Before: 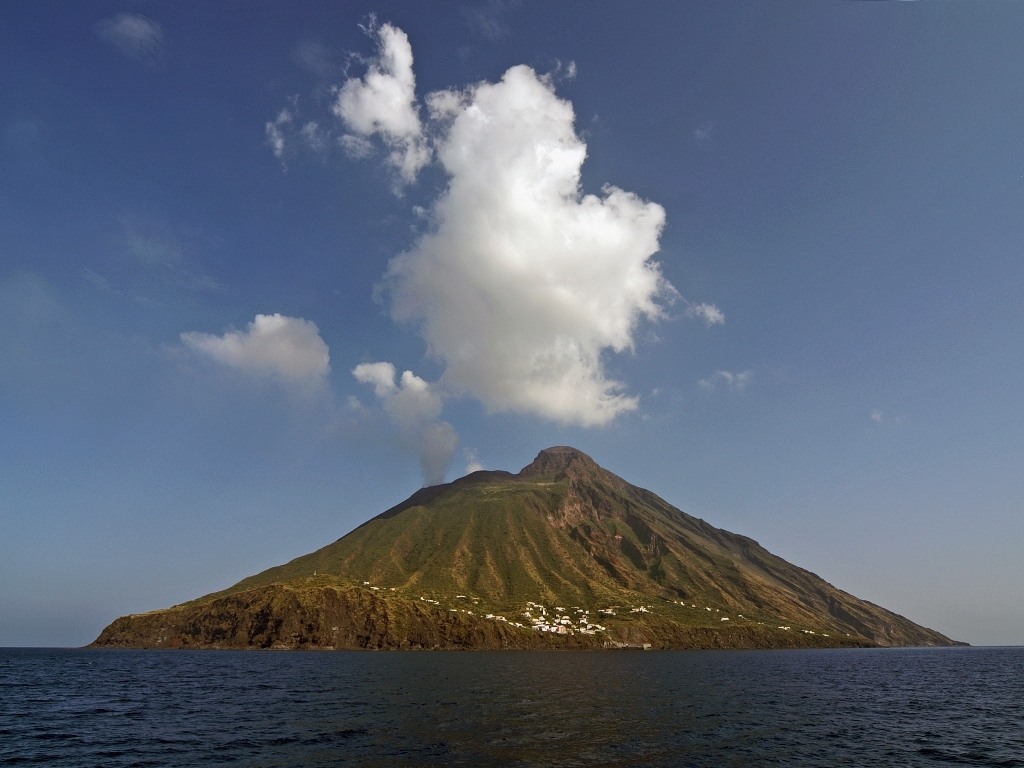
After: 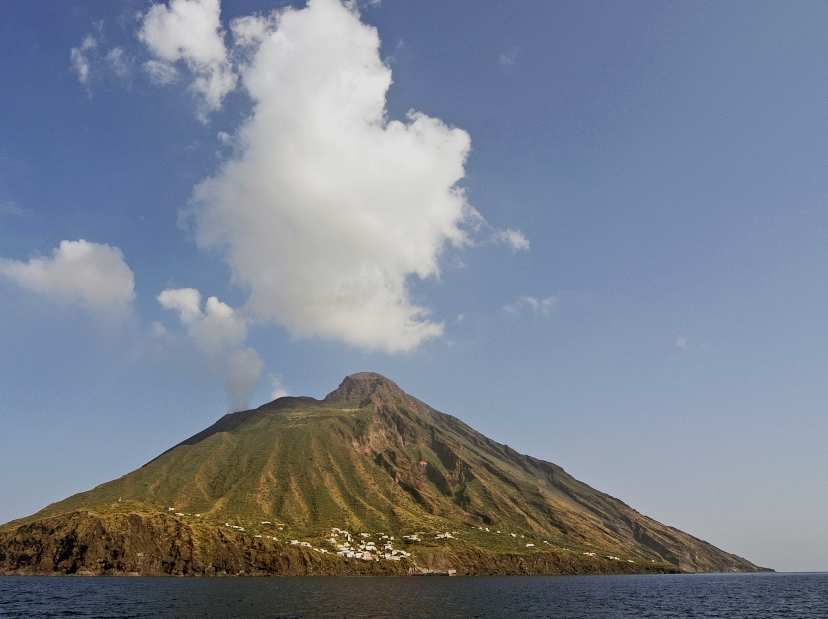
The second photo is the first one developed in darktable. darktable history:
crop: left 19.103%, top 9.75%, right 0%, bottom 9.59%
exposure: black level correction 0, exposure 0.695 EV, compensate highlight preservation false
filmic rgb: black relative exposure -7.23 EV, white relative exposure 5.38 EV, hardness 3.02
color calibration: gray › normalize channels true, illuminant same as pipeline (D50), adaptation XYZ, x 0.346, y 0.358, temperature 5020.96 K, gamut compression 0.021
